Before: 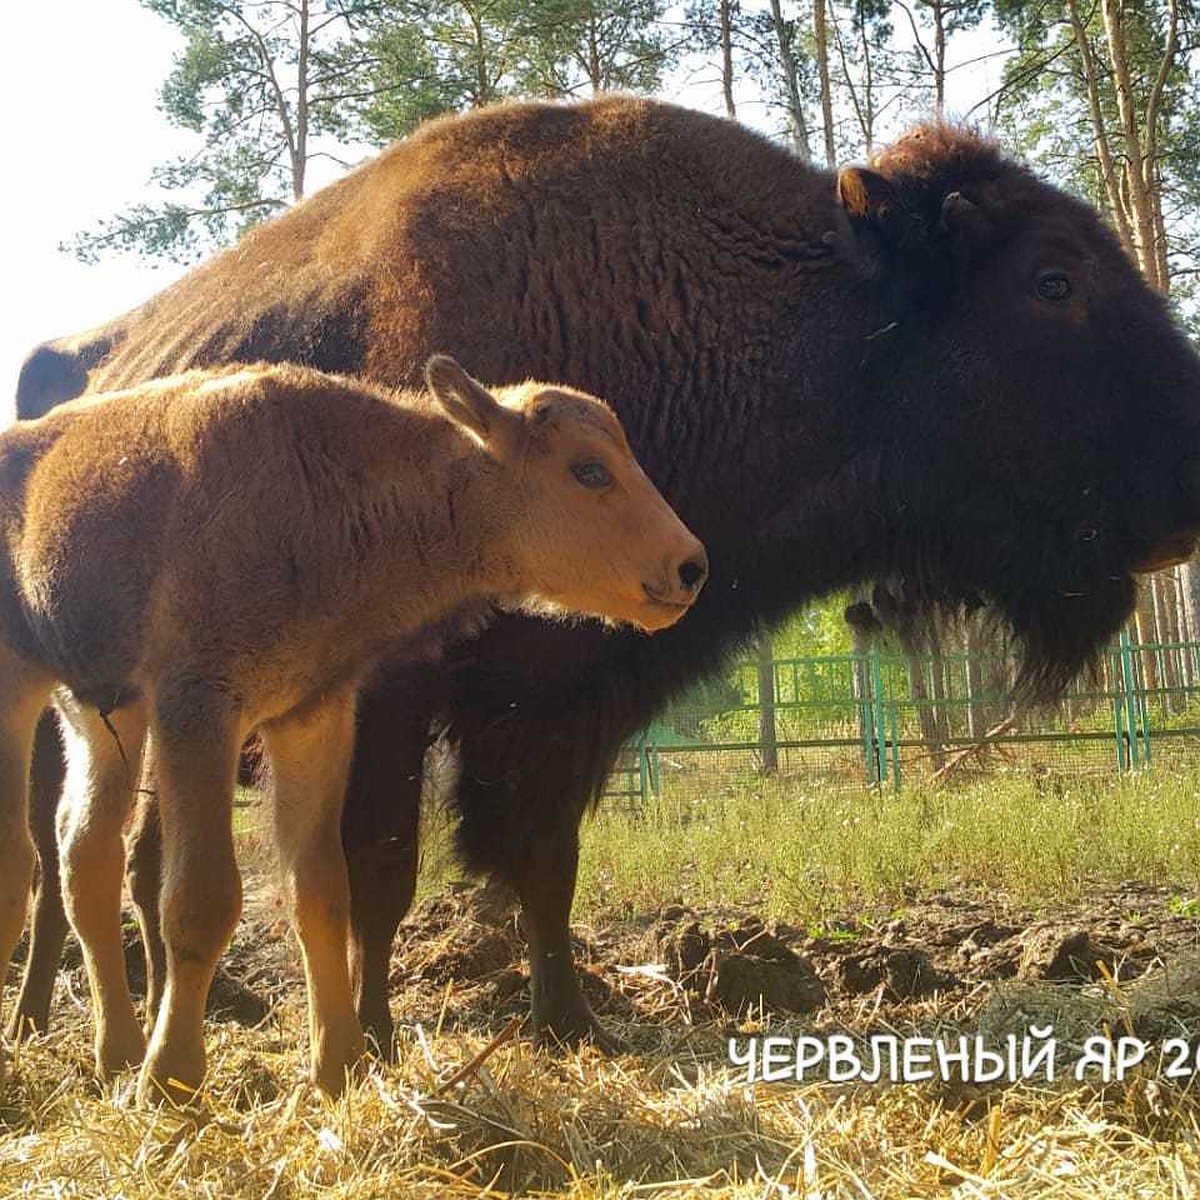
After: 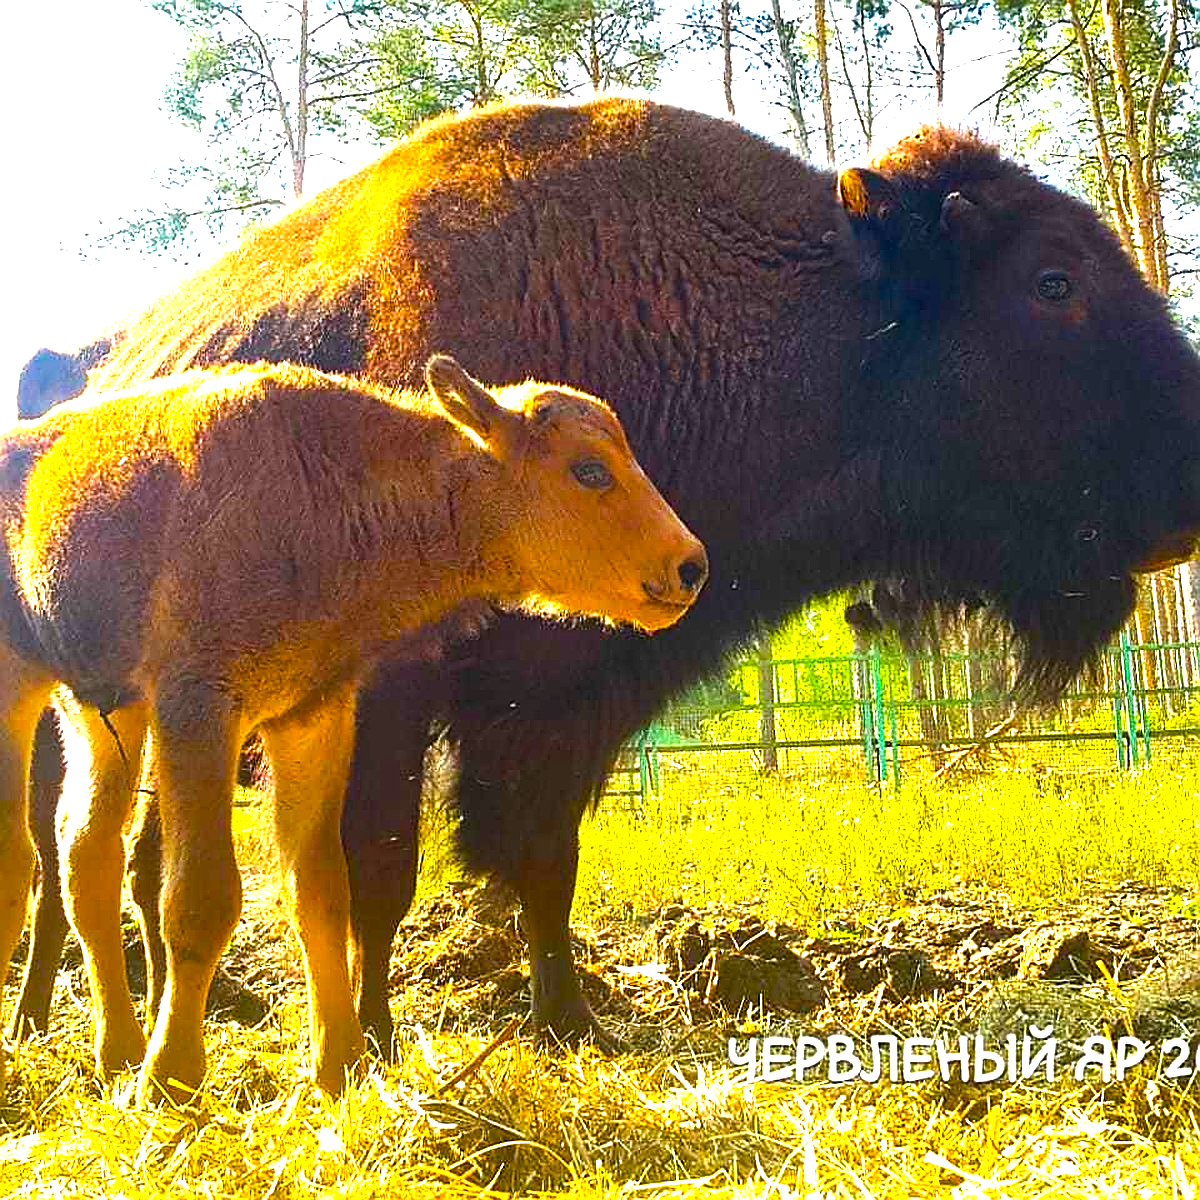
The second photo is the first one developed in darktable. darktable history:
exposure: black level correction 0, exposure 0.9 EV, compensate highlight preservation false
sharpen: on, module defaults
color balance rgb: linear chroma grading › global chroma 9%, perceptual saturation grading › global saturation 36%, perceptual saturation grading › shadows 35%, perceptual brilliance grading › global brilliance 21.21%, perceptual brilliance grading › shadows -35%, global vibrance 21.21%
